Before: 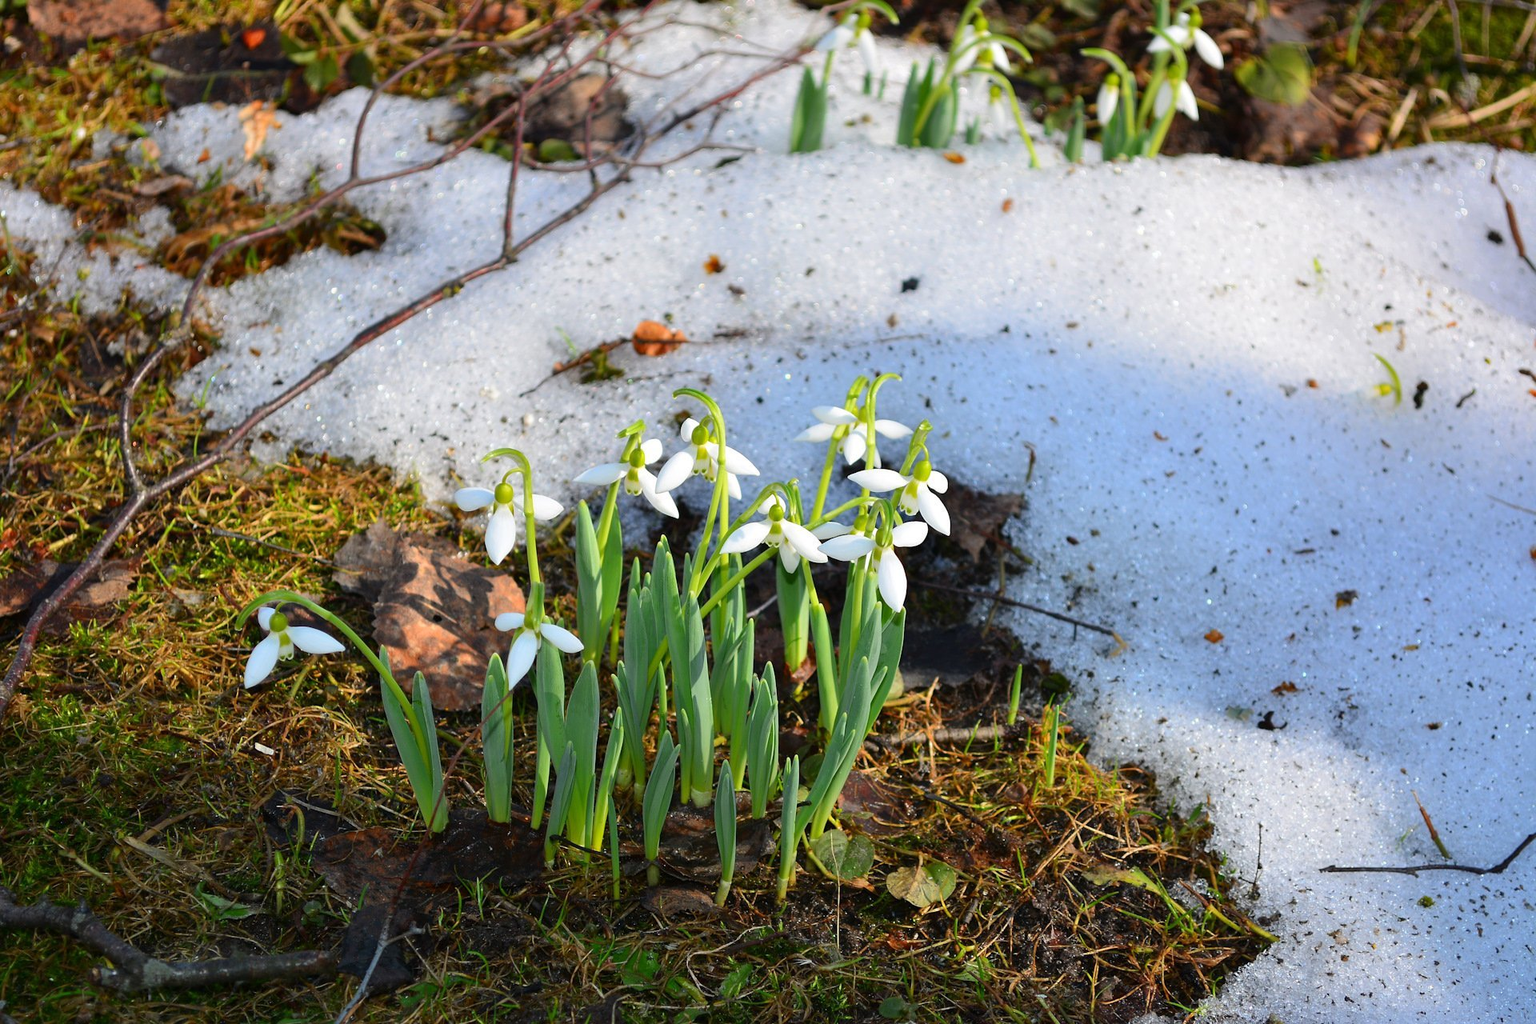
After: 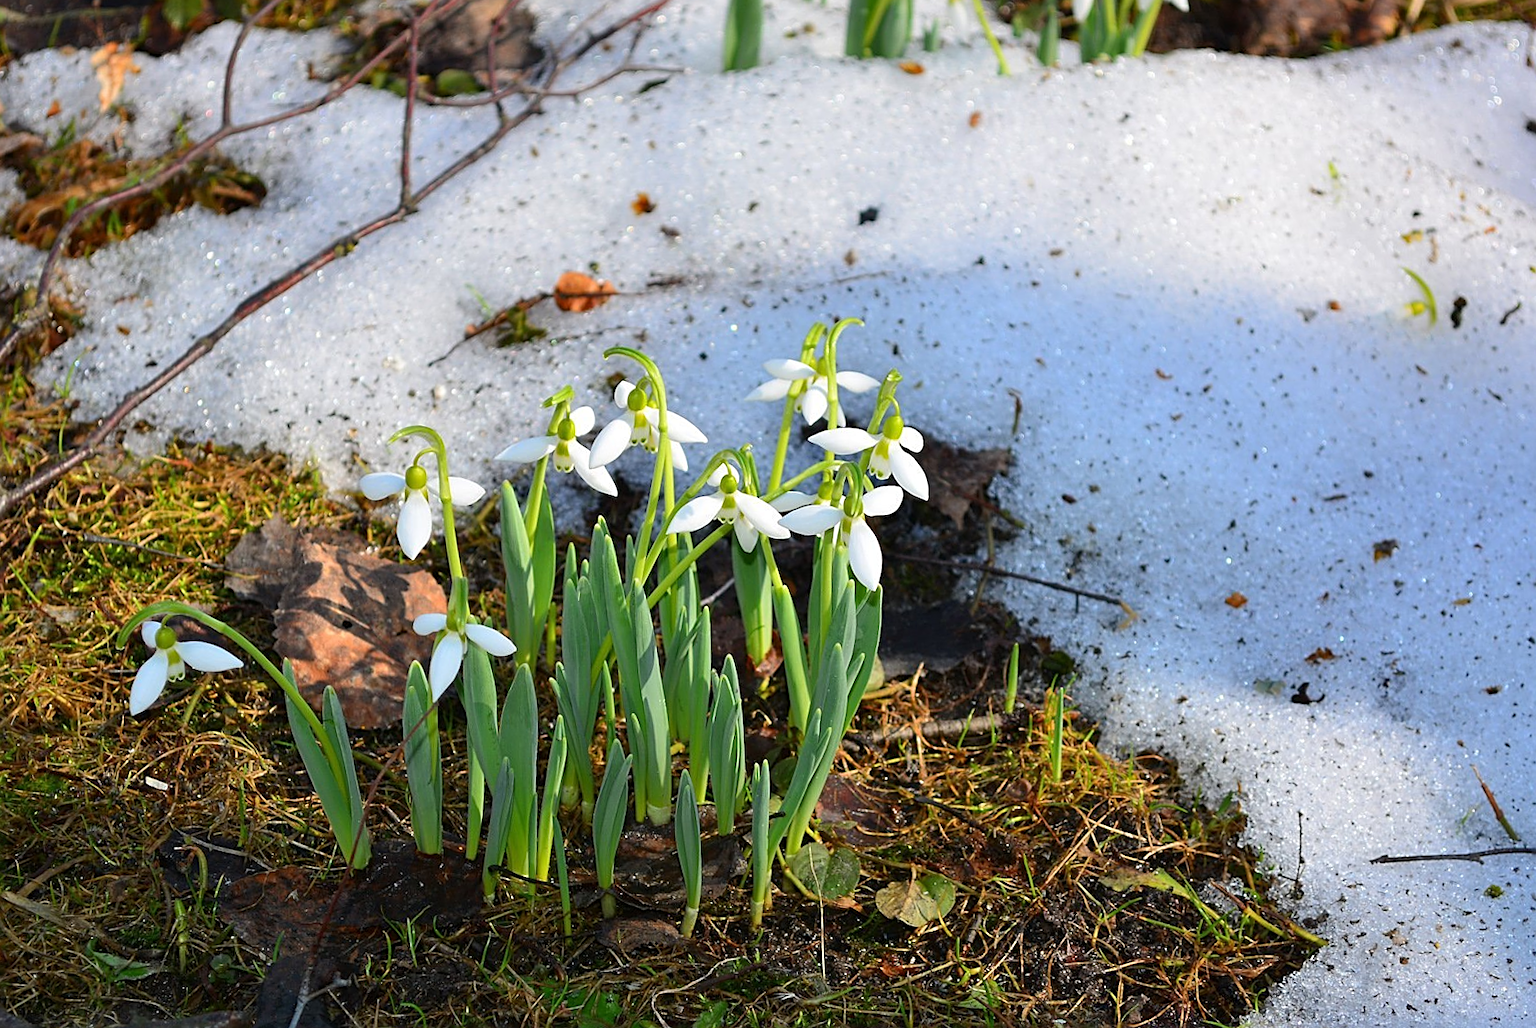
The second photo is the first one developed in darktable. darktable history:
exposure: compensate highlight preservation false
sharpen: on, module defaults
crop and rotate: angle 2.88°, left 6.137%, top 5.696%
